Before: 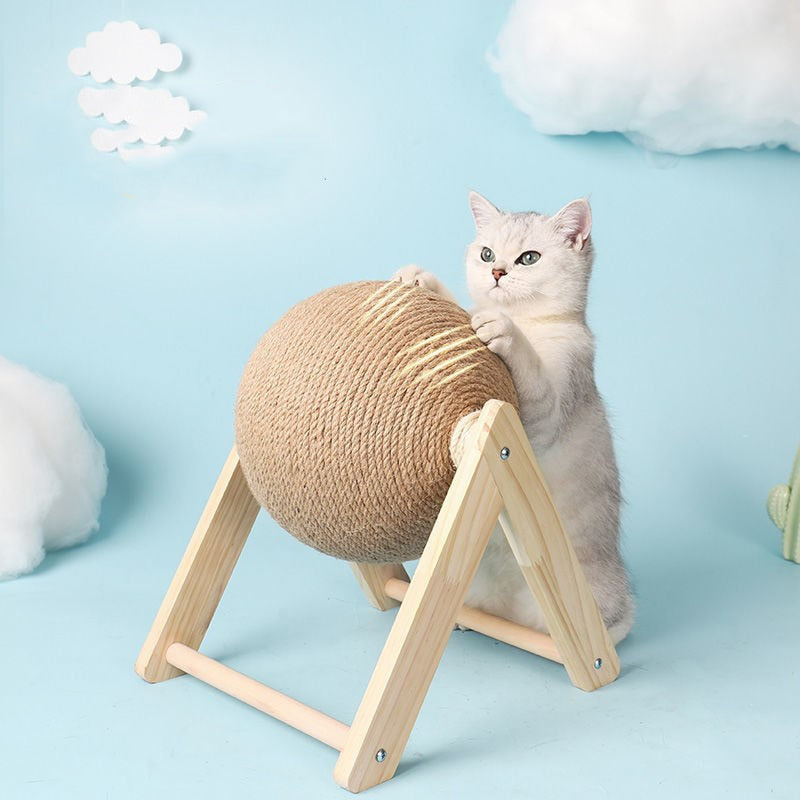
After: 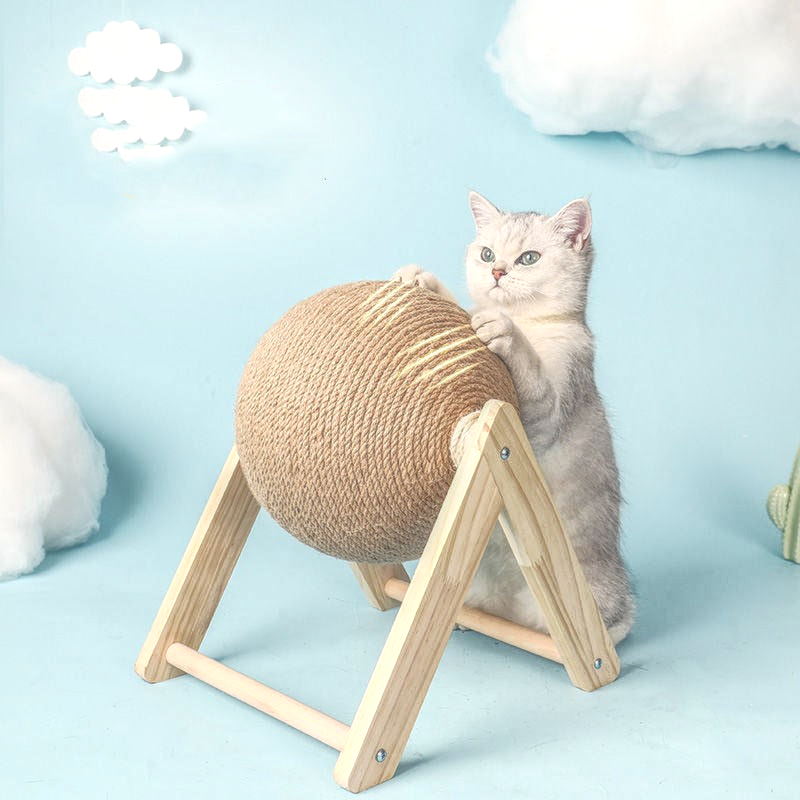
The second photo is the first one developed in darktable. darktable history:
tone curve: curves: ch0 [(0, 0) (0.48, 0.431) (0.7, 0.609) (0.864, 0.854) (1, 1)]
contrast brightness saturation: brightness 0.28
local contrast: highlights 20%, shadows 30%, detail 200%, midtone range 0.2
color correction: highlights a* 0.207, highlights b* 2.7, shadows a* -0.874, shadows b* -4.78
